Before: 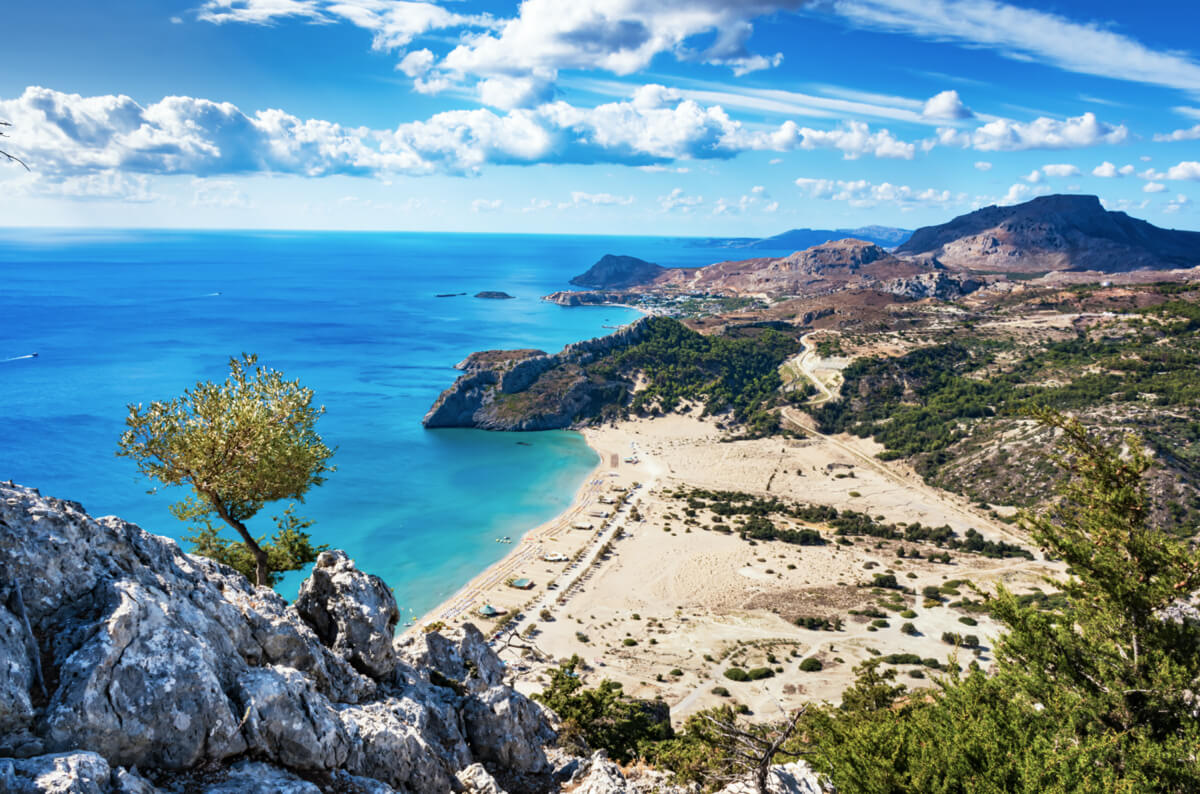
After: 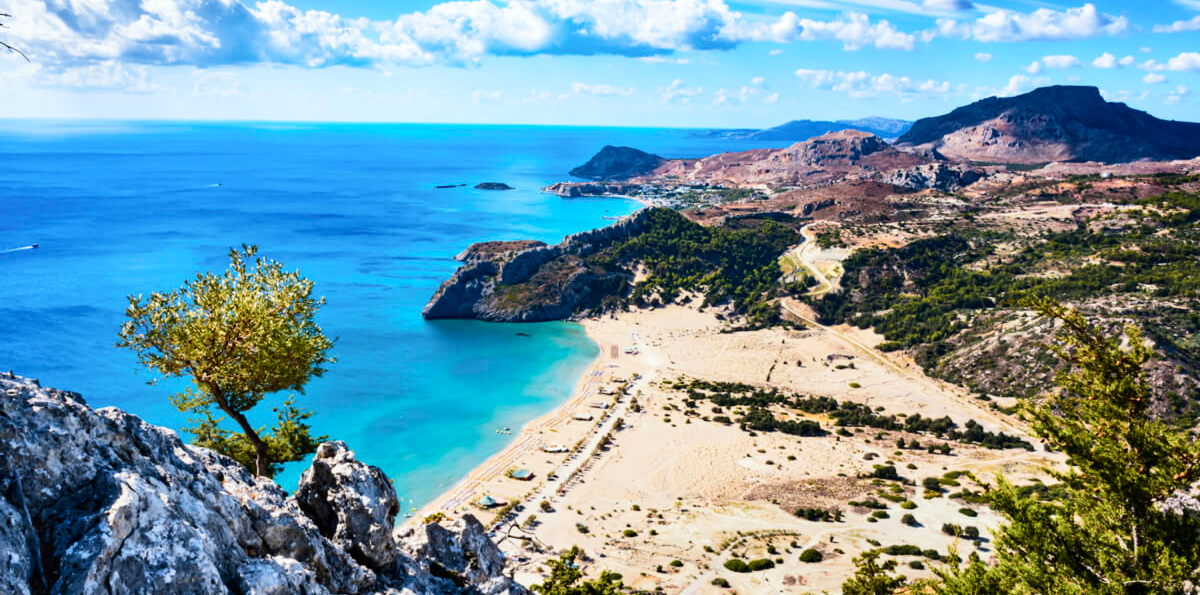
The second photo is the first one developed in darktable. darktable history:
tone curve: curves: ch0 [(0, 0) (0.126, 0.061) (0.338, 0.285) (0.494, 0.518) (0.703, 0.762) (1, 1)]; ch1 [(0, 0) (0.364, 0.322) (0.443, 0.441) (0.5, 0.501) (0.55, 0.578) (1, 1)]; ch2 [(0, 0) (0.44, 0.424) (0.501, 0.499) (0.557, 0.564) (0.613, 0.682) (0.707, 0.746) (1, 1)], color space Lab, independent channels, preserve colors none
crop: top 13.819%, bottom 11.169%
